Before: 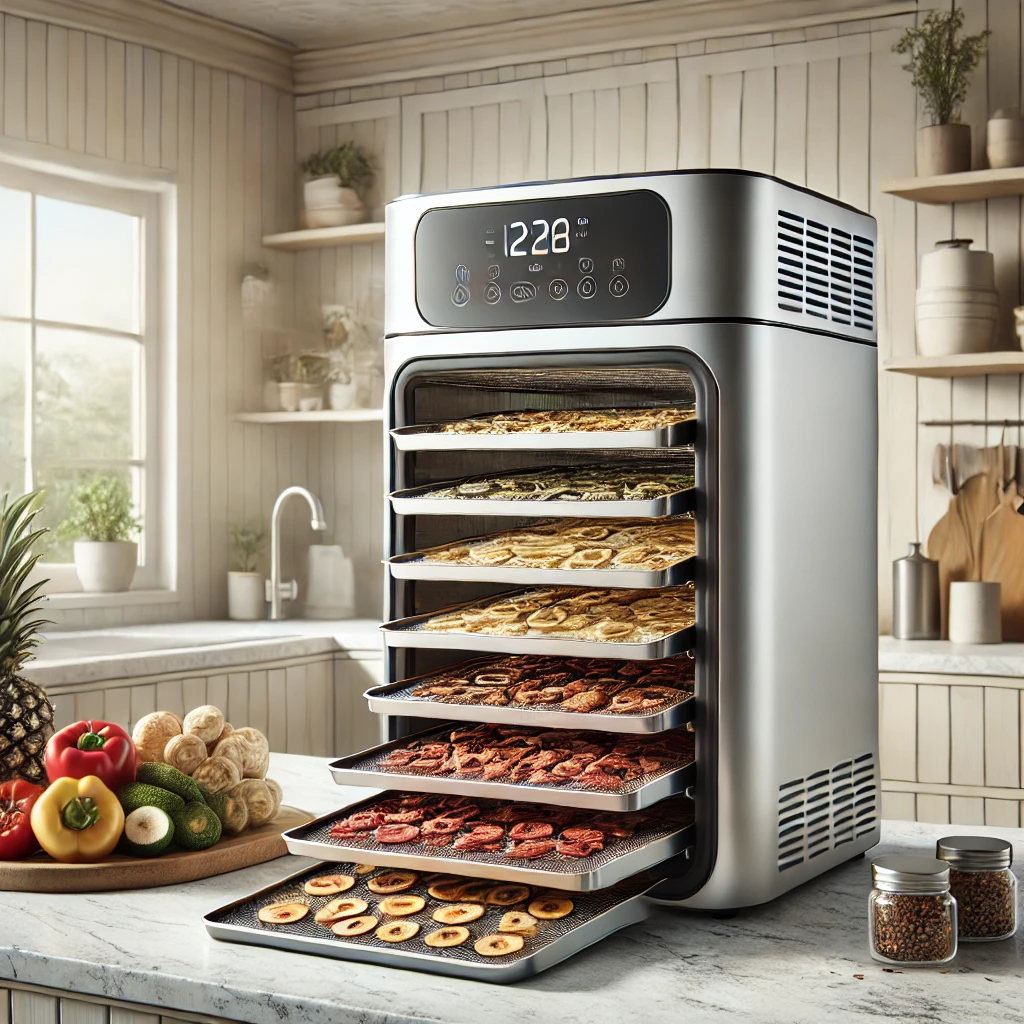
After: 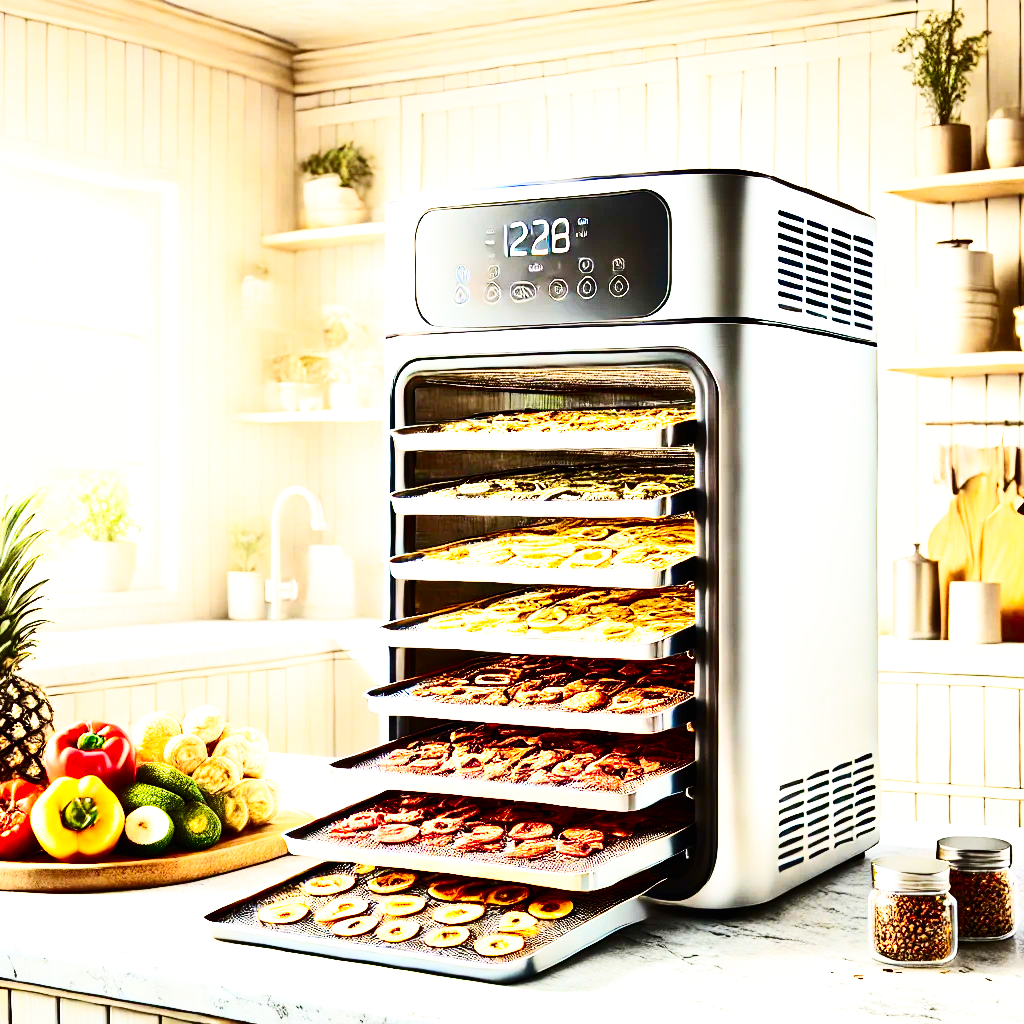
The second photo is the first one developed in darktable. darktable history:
color balance rgb: linear chroma grading › shadows -8.589%, linear chroma grading › global chroma 9.693%, perceptual saturation grading › global saturation 0.036%, perceptual brilliance grading › global brilliance 11.898%, perceptual brilliance grading › highlights 15.215%, global vibrance 20%
base curve: curves: ch0 [(0, 0.003) (0.001, 0.002) (0.006, 0.004) (0.02, 0.022) (0.048, 0.086) (0.094, 0.234) (0.162, 0.431) (0.258, 0.629) (0.385, 0.8) (0.548, 0.918) (0.751, 0.988) (1, 1)], preserve colors none
contrast brightness saturation: contrast 0.411, brightness 0.049, saturation 0.252
